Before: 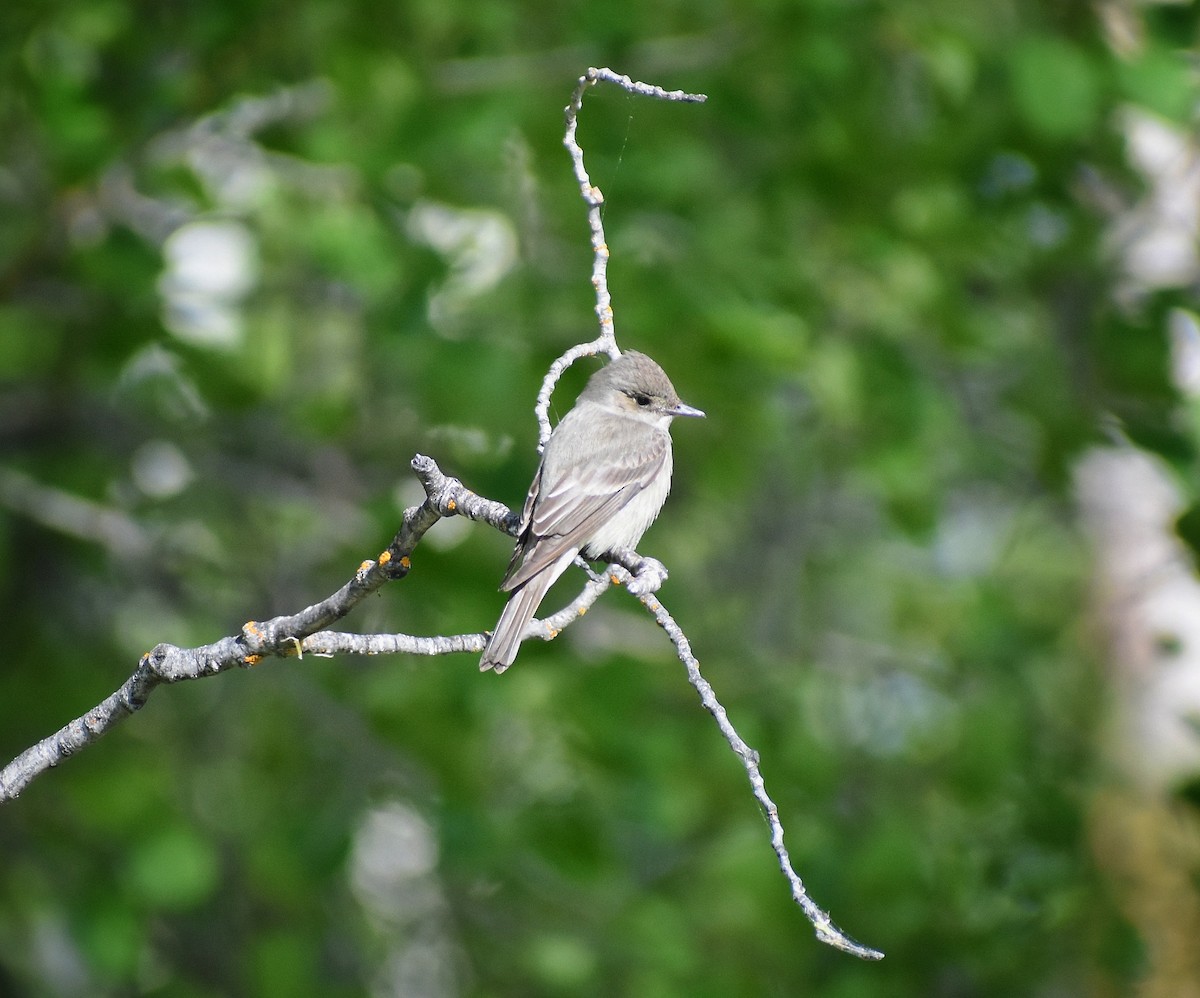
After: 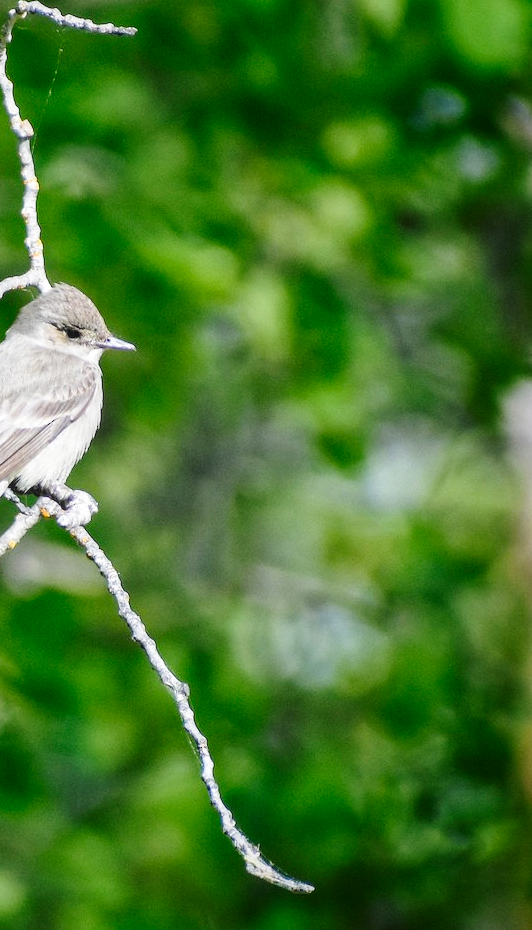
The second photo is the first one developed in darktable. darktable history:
local contrast: highlights 27%, detail 130%
tone equalizer: edges refinement/feathering 500, mask exposure compensation -1.57 EV, preserve details no
tone curve: curves: ch0 [(0, 0.023) (0.132, 0.075) (0.256, 0.2) (0.454, 0.495) (0.708, 0.78) (0.844, 0.896) (1, 0.98)]; ch1 [(0, 0) (0.37, 0.308) (0.478, 0.46) (0.499, 0.5) (0.513, 0.508) (0.526, 0.533) (0.59, 0.612) (0.764, 0.804) (1, 1)]; ch2 [(0, 0) (0.312, 0.313) (0.461, 0.454) (0.48, 0.477) (0.503, 0.5) (0.526, 0.54) (0.564, 0.595) (0.631, 0.676) (0.713, 0.767) (0.985, 0.966)], preserve colors none
crop: left 47.579%, top 6.768%, right 8.034%
